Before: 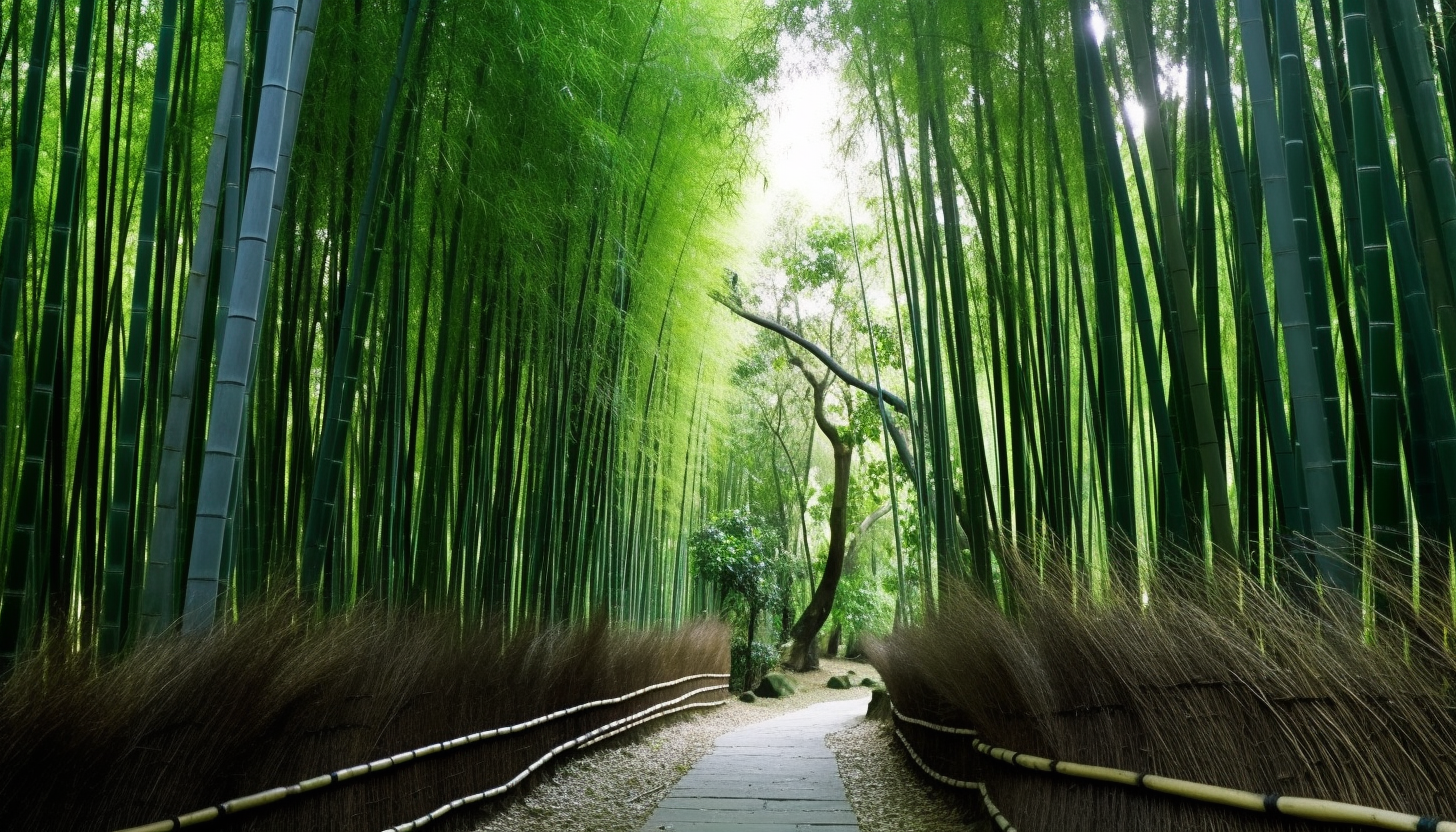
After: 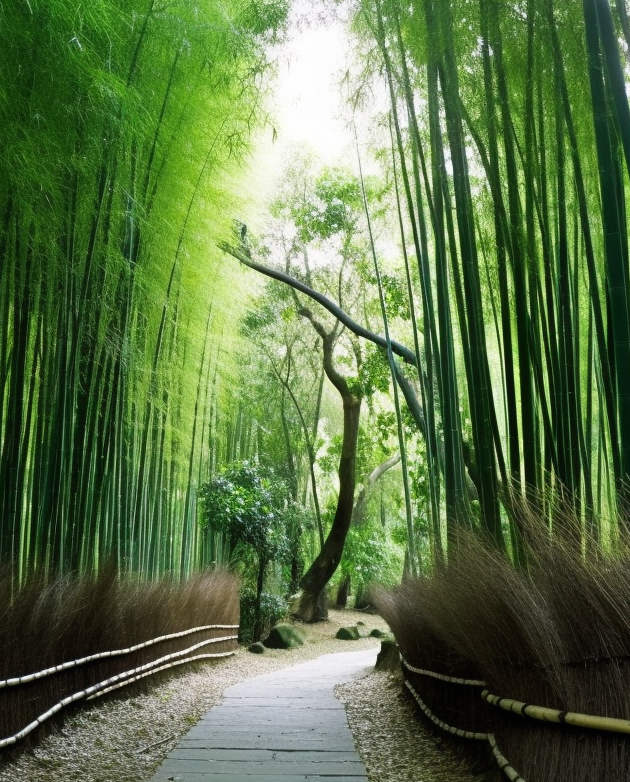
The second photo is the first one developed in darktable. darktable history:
crop: left 33.759%, top 5.99%, right 22.925%
